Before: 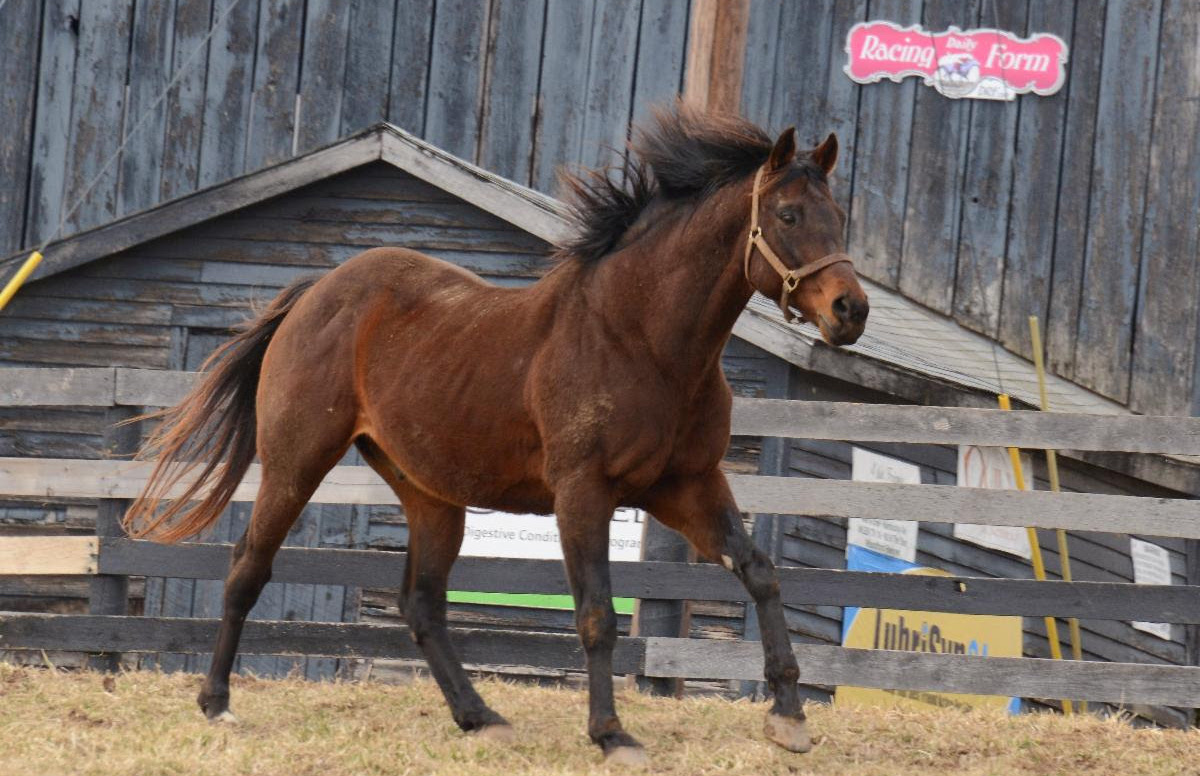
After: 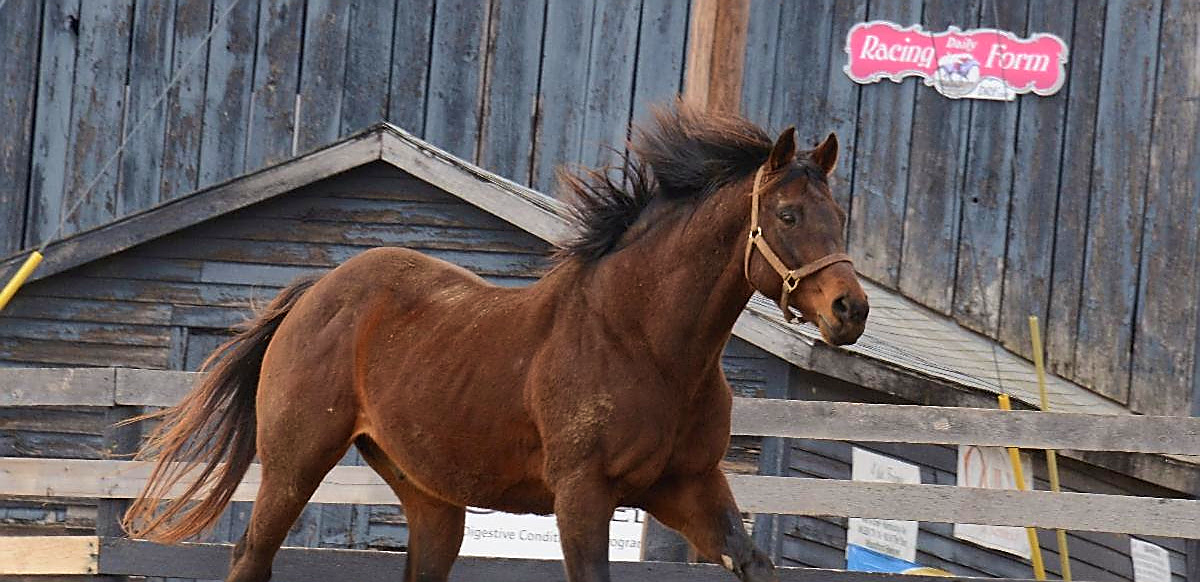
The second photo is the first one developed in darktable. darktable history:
color correction: highlights b* 0.014
crop: bottom 24.982%
velvia: on, module defaults
sharpen: radius 1.396, amount 1.262, threshold 0.787
